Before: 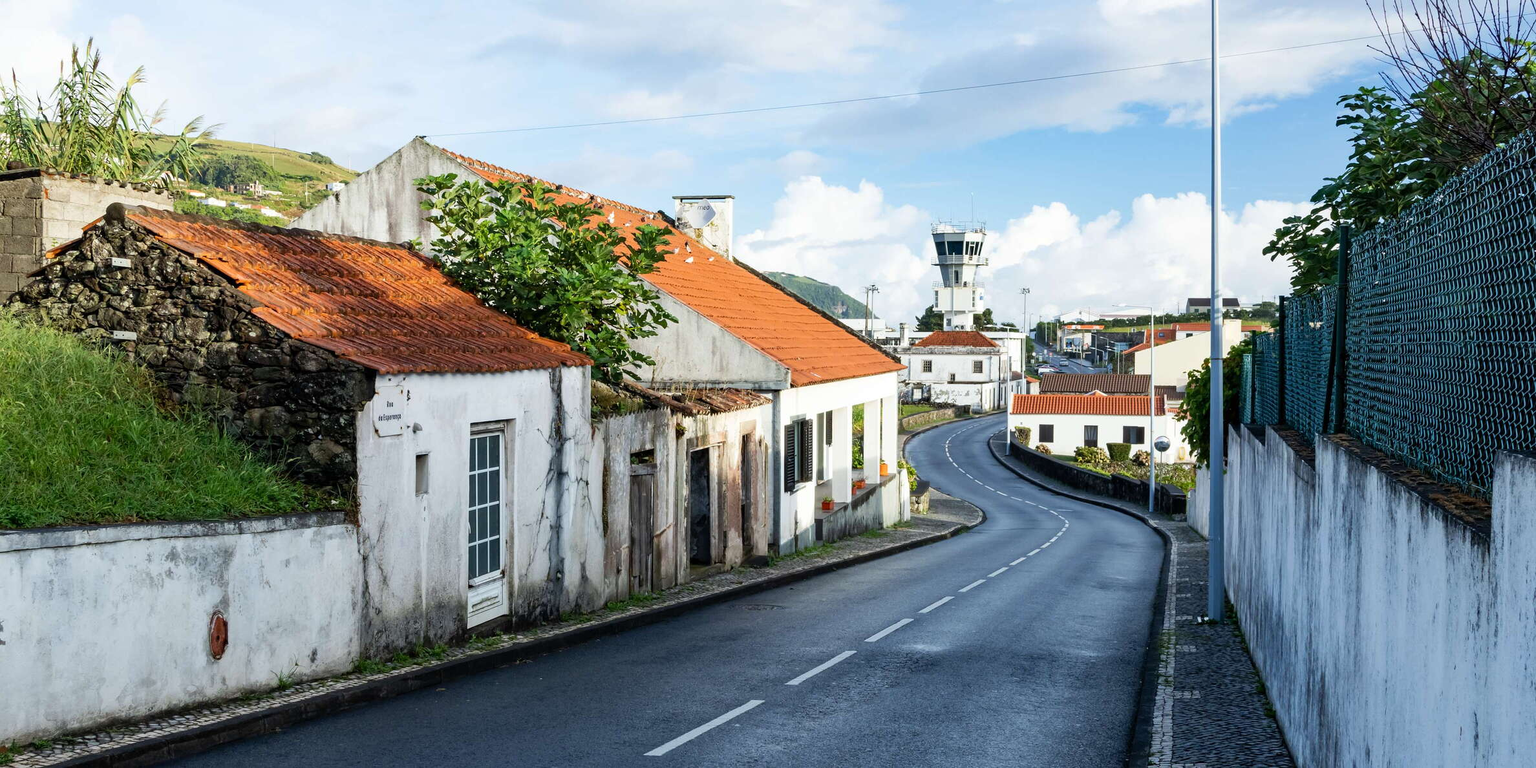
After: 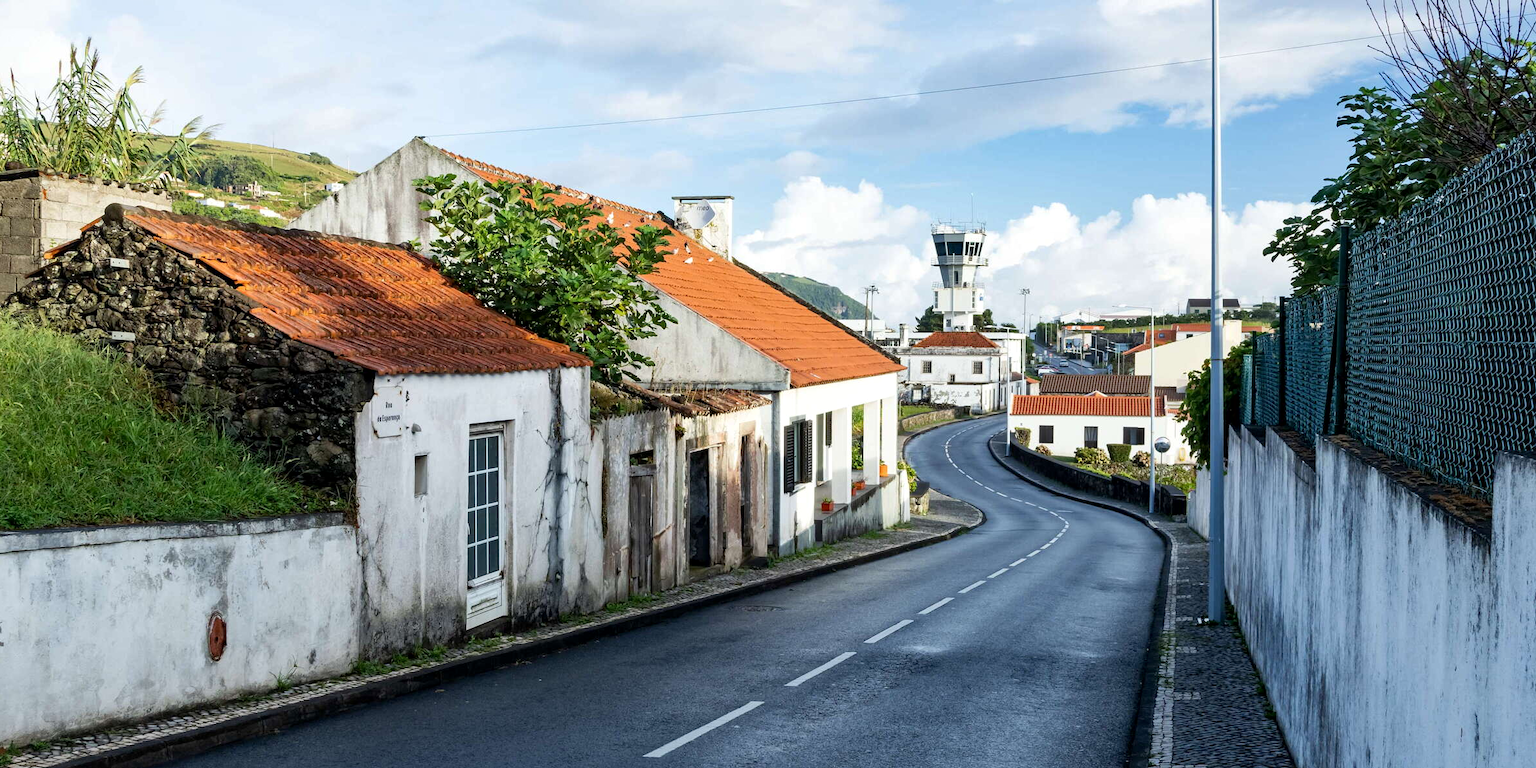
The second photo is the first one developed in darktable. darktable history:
crop and rotate: left 0.126%
local contrast: mode bilateral grid, contrast 20, coarseness 50, detail 120%, midtone range 0.2
